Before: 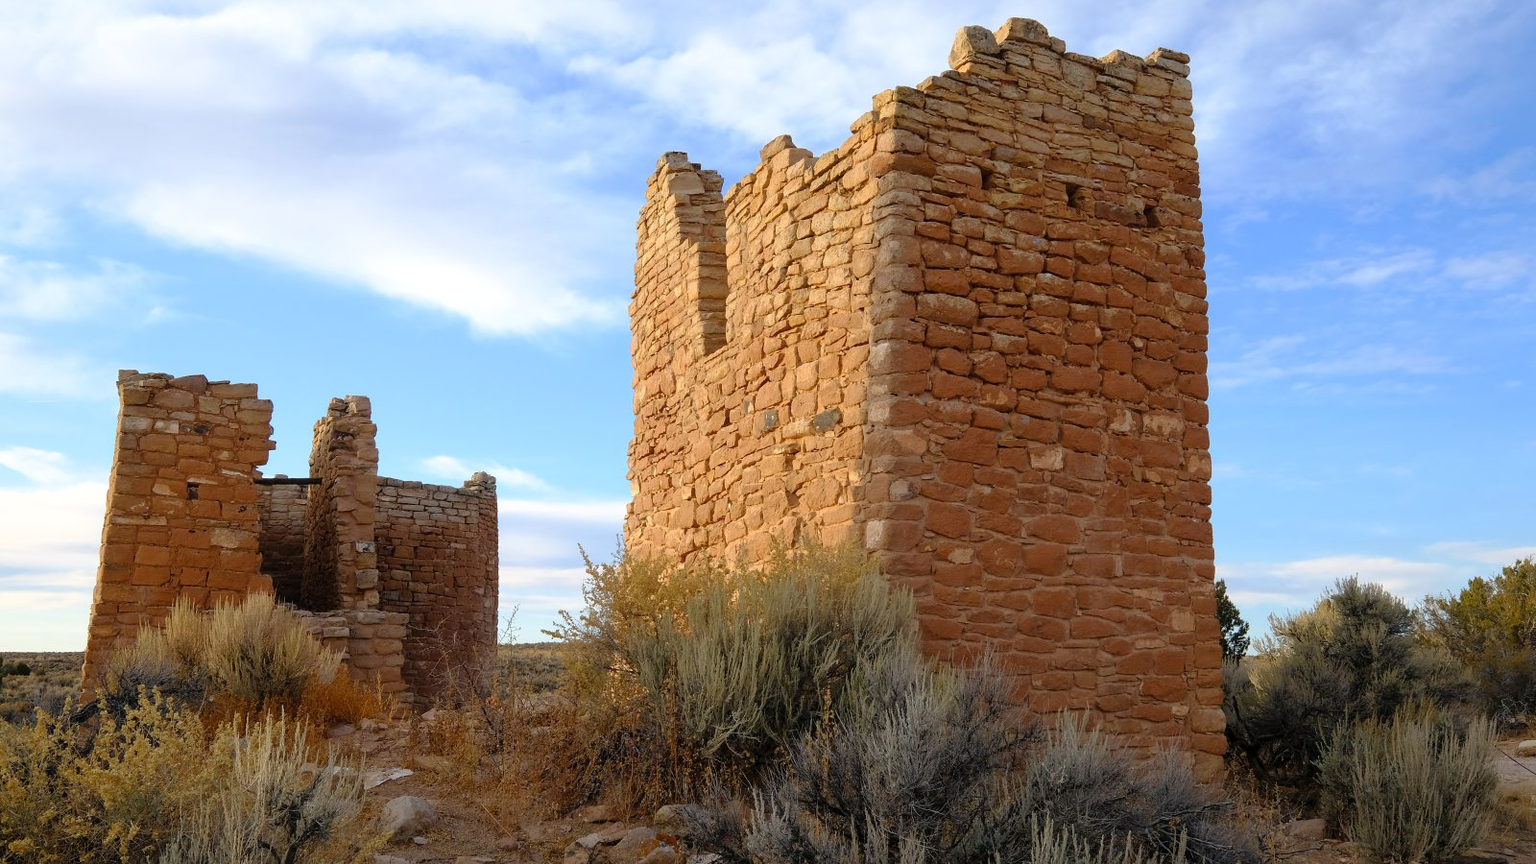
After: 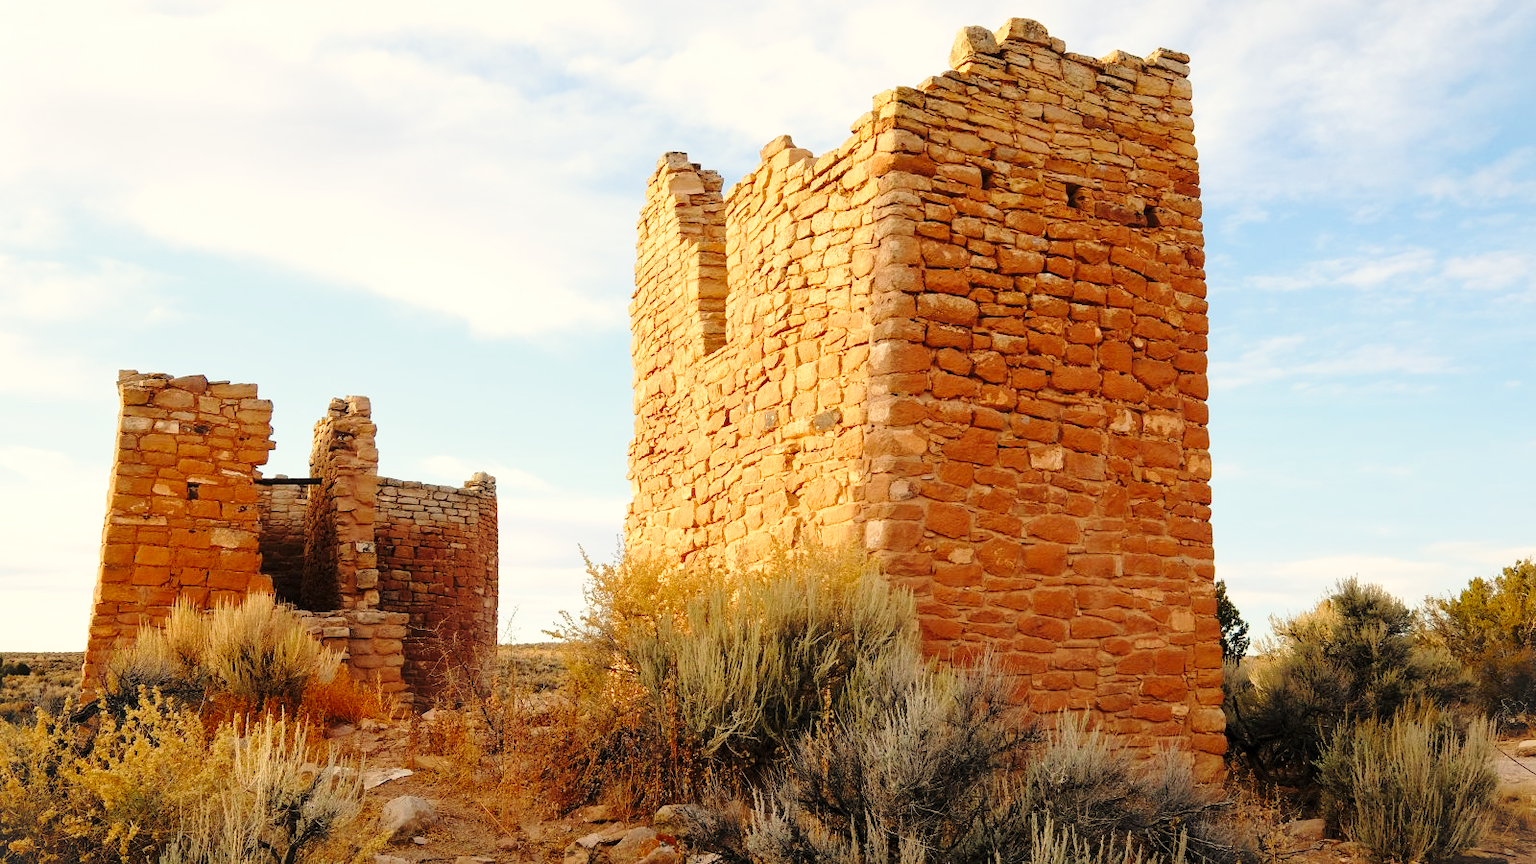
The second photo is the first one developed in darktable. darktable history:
tone equalizer: on, module defaults
exposure: compensate highlight preservation false
vignetting: fall-off start 100%, brightness 0.05, saturation 0
white balance: red 1.123, blue 0.83
base curve: curves: ch0 [(0, 0) (0.028, 0.03) (0.121, 0.232) (0.46, 0.748) (0.859, 0.968) (1, 1)], preserve colors none
